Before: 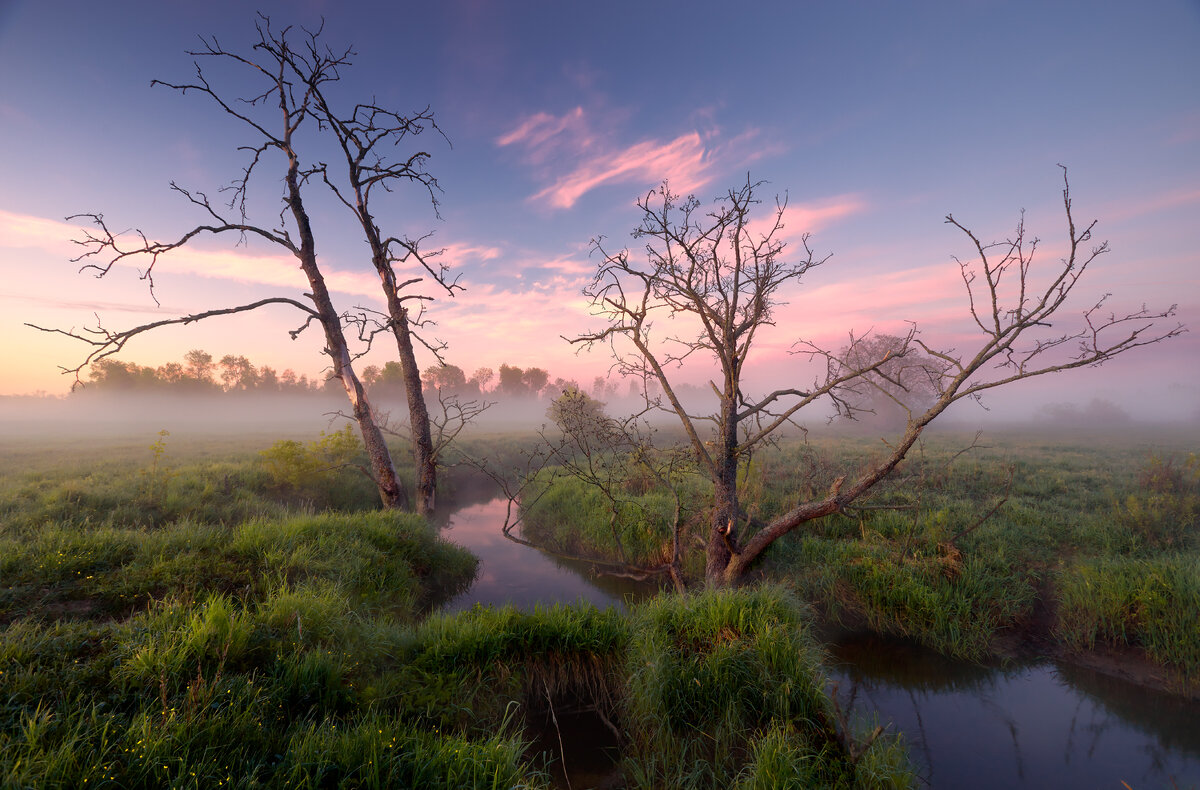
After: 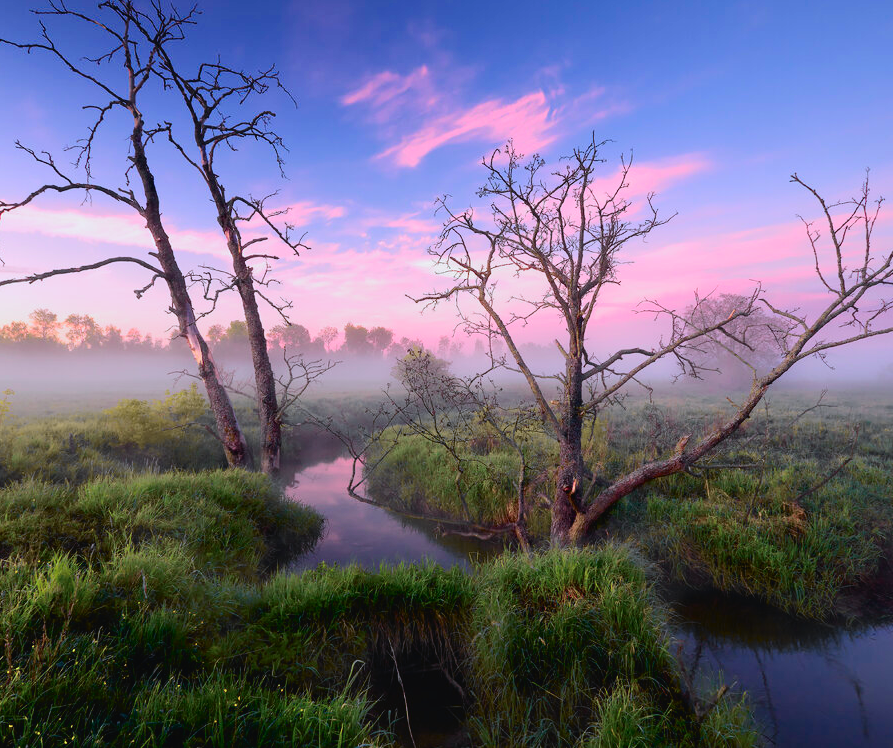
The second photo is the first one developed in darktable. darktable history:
crop and rotate: left 12.951%, top 5.276%, right 12.563%
color calibration: output R [0.994, 0.059, -0.119, 0], output G [-0.036, 1.09, -0.119, 0], output B [0.078, -0.108, 0.961, 0], illuminant as shot in camera, x 0.379, y 0.396, temperature 4148.01 K
shadows and highlights: shadows 11.91, white point adjustment 1.22, highlights -1.14, soften with gaussian
tone curve: curves: ch0 [(0, 0.023) (0.037, 0.04) (0.131, 0.128) (0.304, 0.331) (0.504, 0.584) (0.616, 0.687) (0.704, 0.764) (0.808, 0.823) (1, 1)]; ch1 [(0, 0) (0.301, 0.3) (0.477, 0.472) (0.493, 0.497) (0.508, 0.501) (0.544, 0.541) (0.563, 0.565) (0.626, 0.66) (0.721, 0.776) (1, 1)]; ch2 [(0, 0) (0.249, 0.216) (0.349, 0.343) (0.424, 0.442) (0.476, 0.483) (0.502, 0.5) (0.517, 0.519) (0.532, 0.553) (0.569, 0.587) (0.634, 0.628) (0.706, 0.729) (0.828, 0.742) (1, 0.9)], color space Lab, independent channels, preserve colors none
